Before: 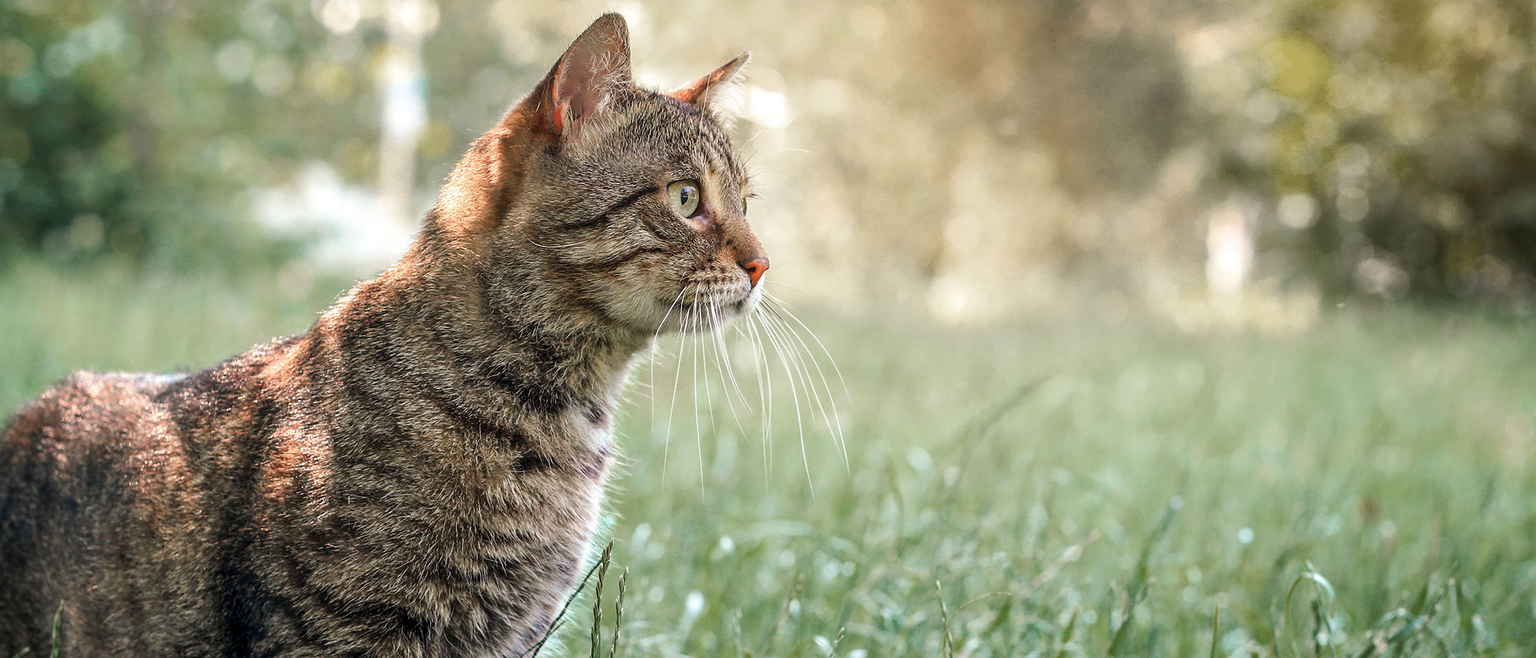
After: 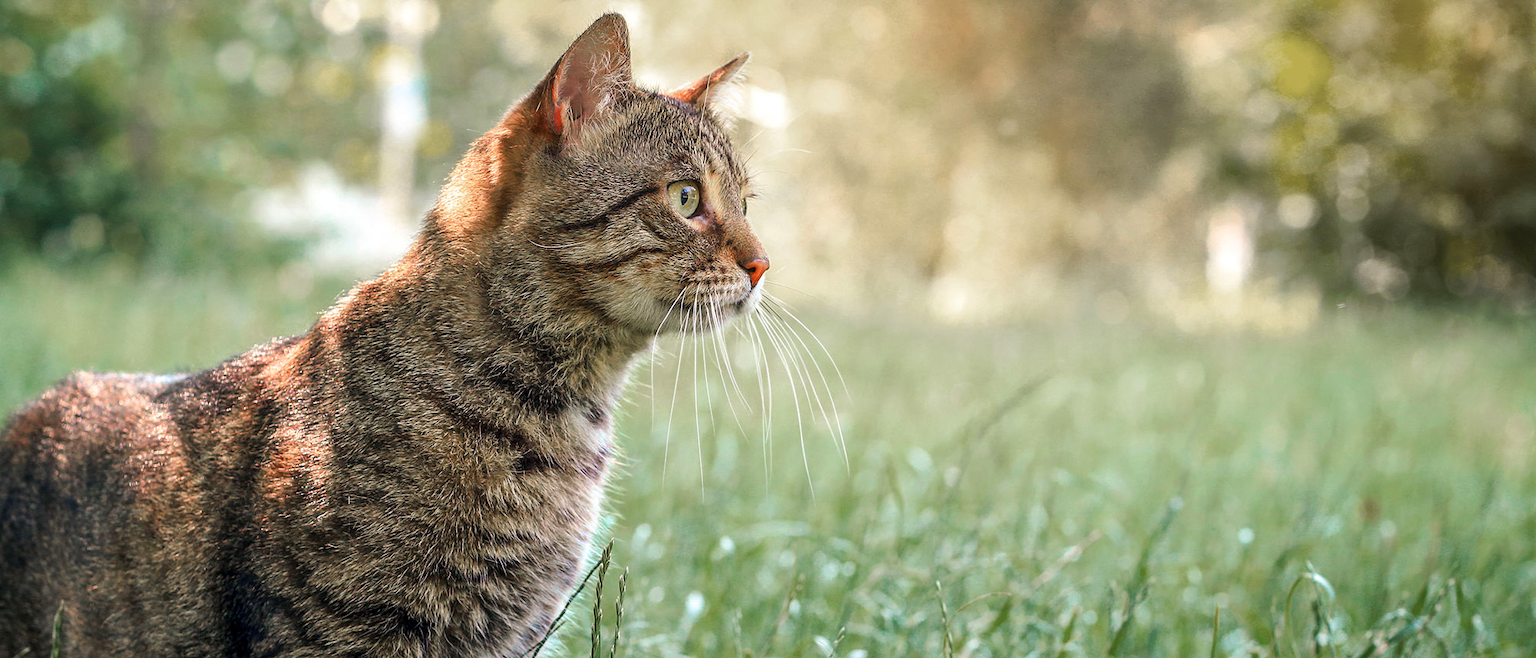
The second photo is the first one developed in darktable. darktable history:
contrast brightness saturation: contrast 0.041, saturation 0.158
